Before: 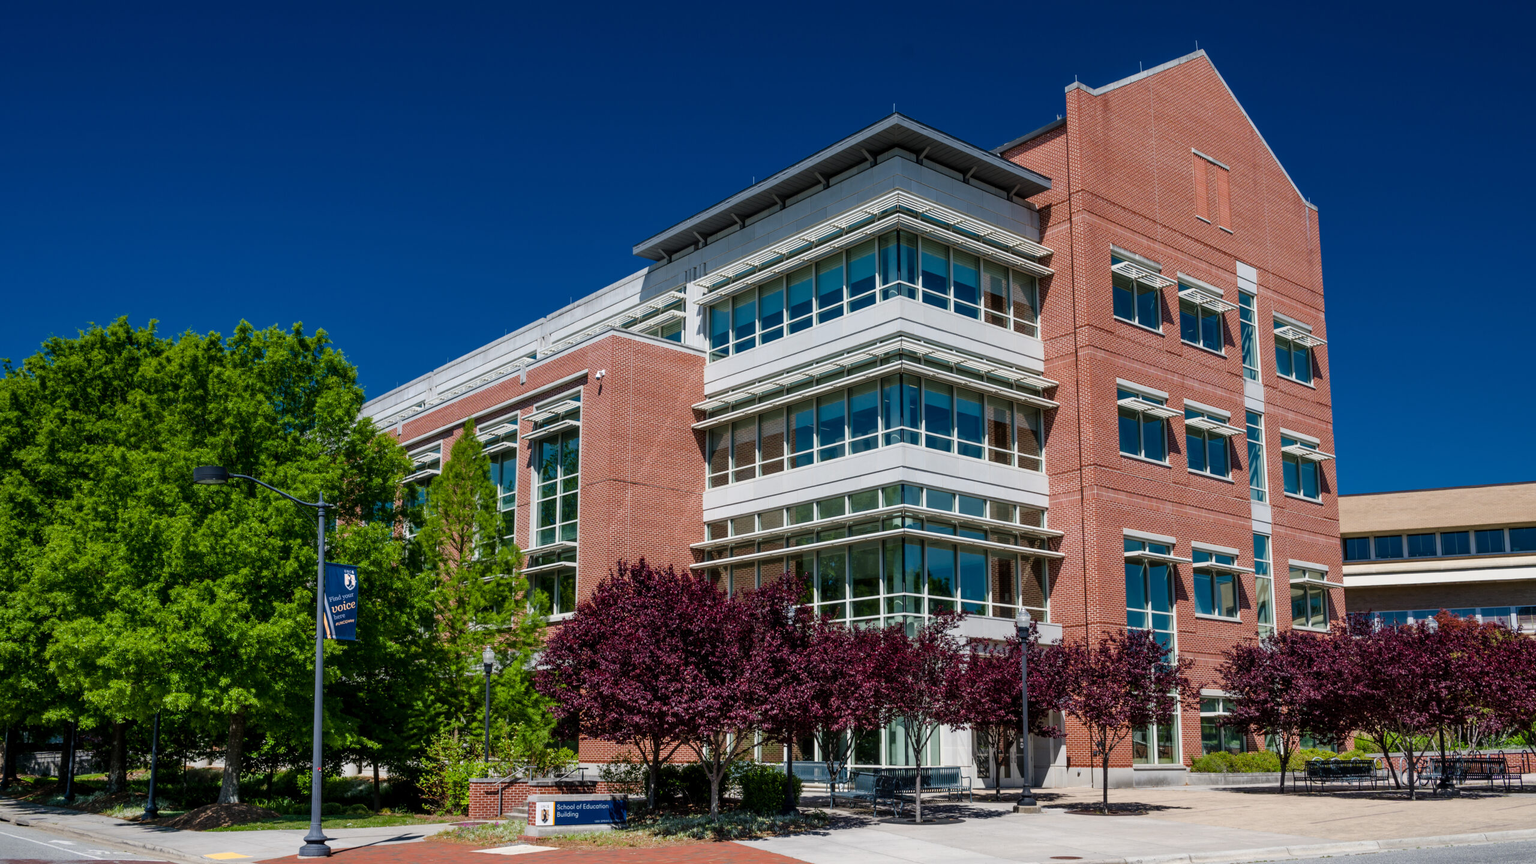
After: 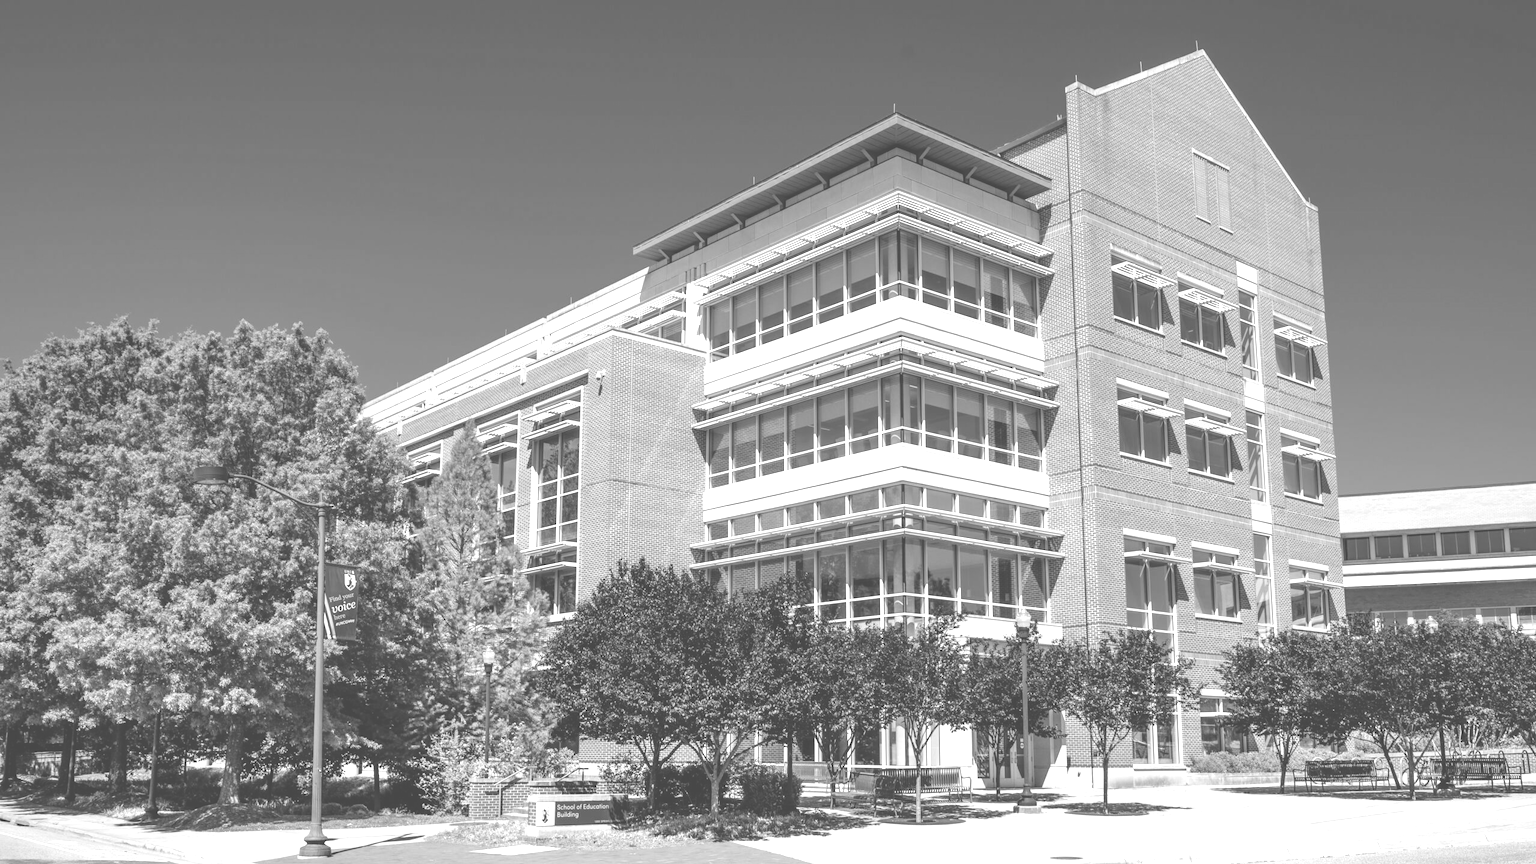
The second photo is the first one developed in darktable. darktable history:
base curve: exposure shift 0, preserve colors none
monochrome: a 14.95, b -89.96
colorize: hue 34.49°, saturation 35.33%, source mix 100%, lightness 55%, version 1
